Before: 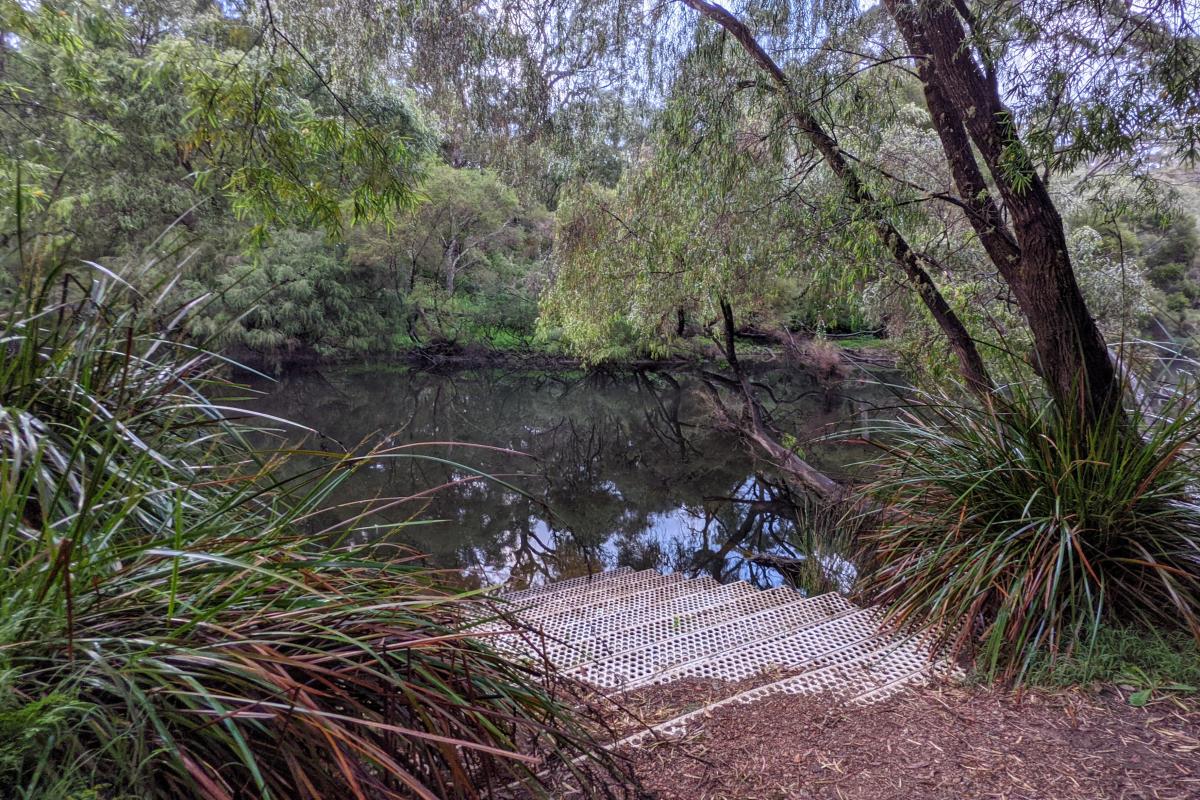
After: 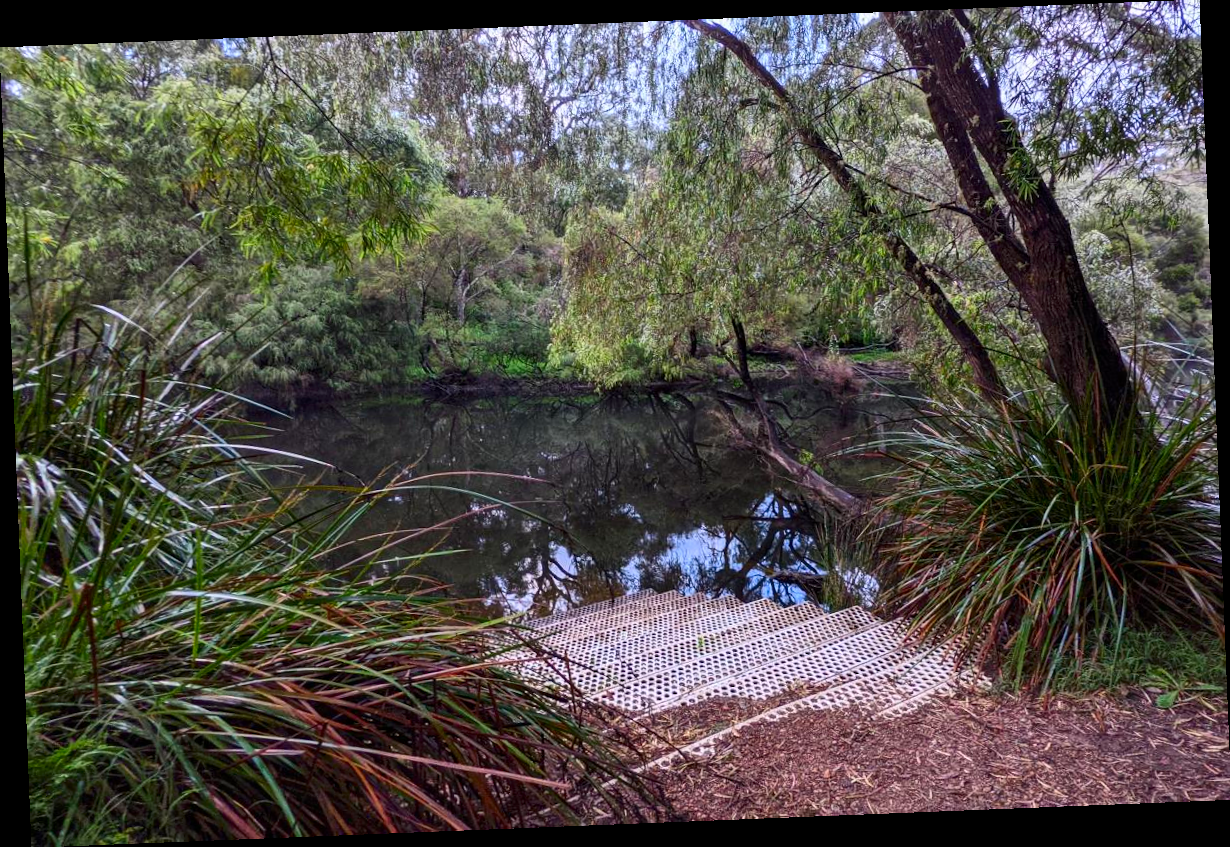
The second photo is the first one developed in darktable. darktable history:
contrast brightness saturation: contrast 0.18, saturation 0.3
rotate and perspective: rotation -2.29°, automatic cropping off
